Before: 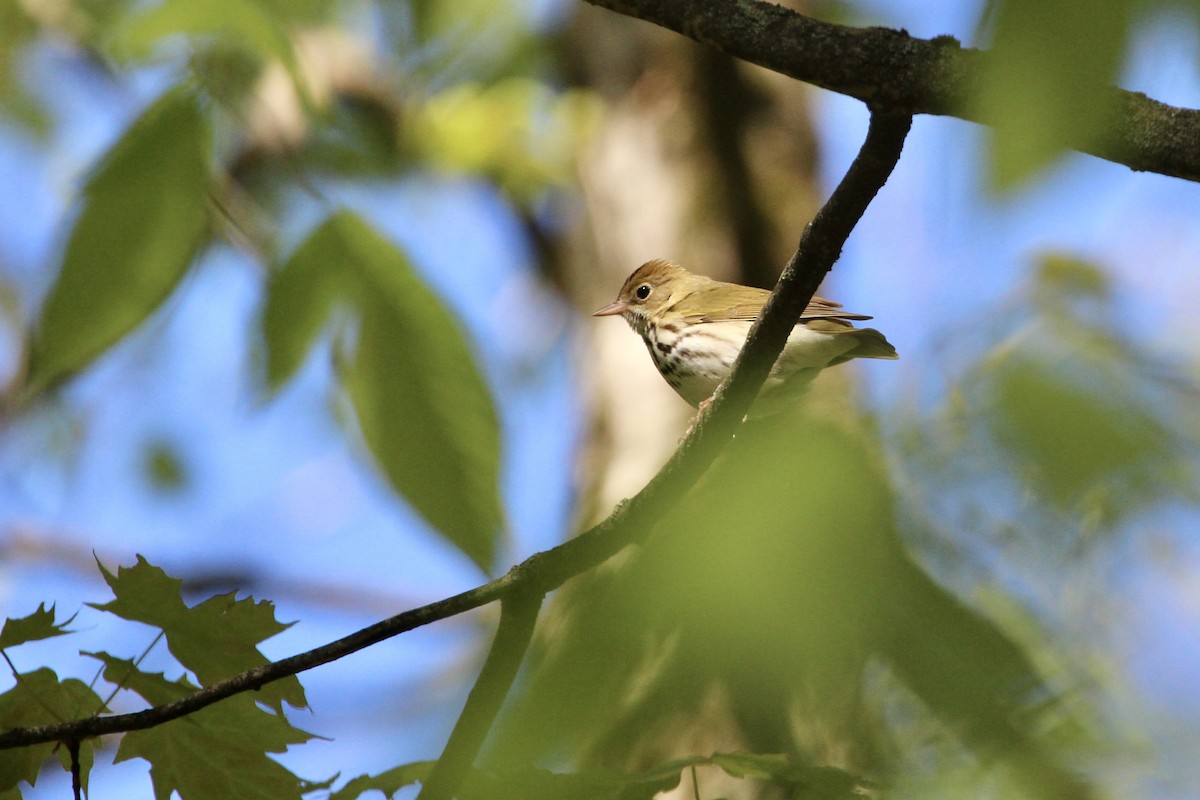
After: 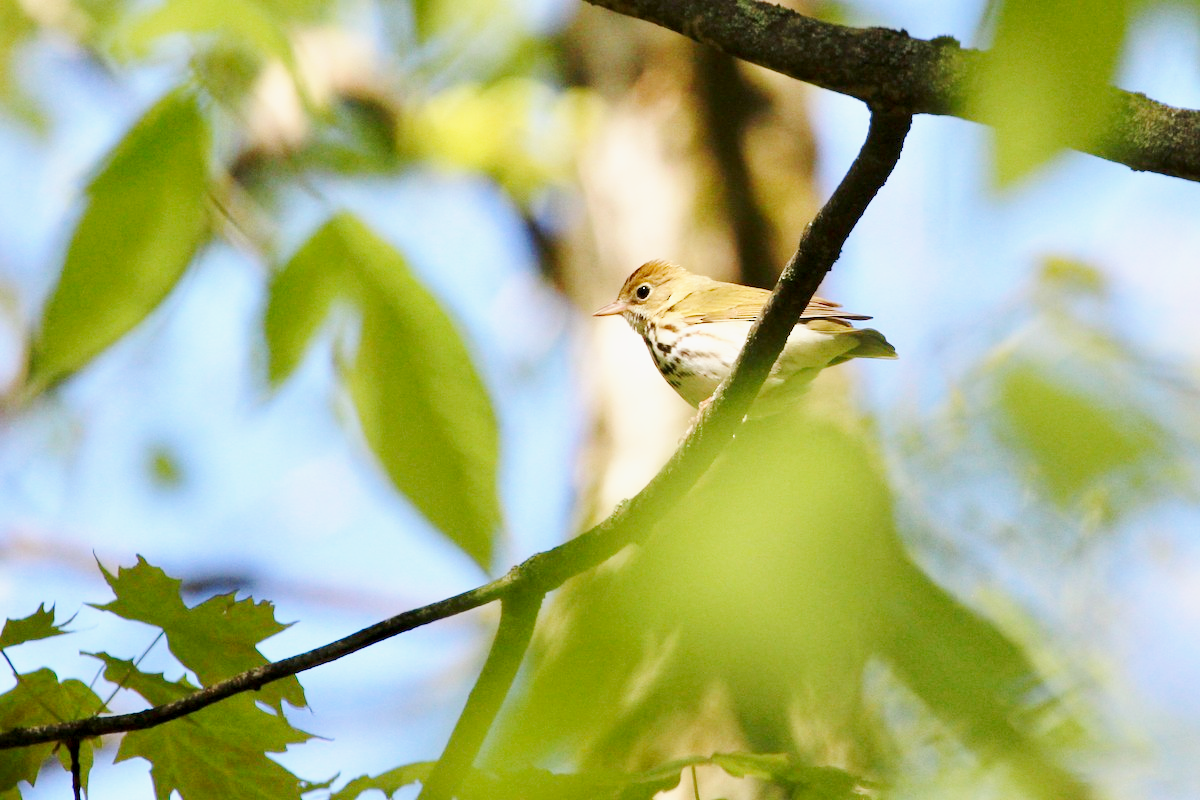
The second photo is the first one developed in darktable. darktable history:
exposure: black level correction 0.002, exposure 0.146 EV, compensate highlight preservation false
base curve: curves: ch0 [(0, 0) (0.025, 0.046) (0.112, 0.277) (0.467, 0.74) (0.814, 0.929) (1, 0.942)], preserve colors none
